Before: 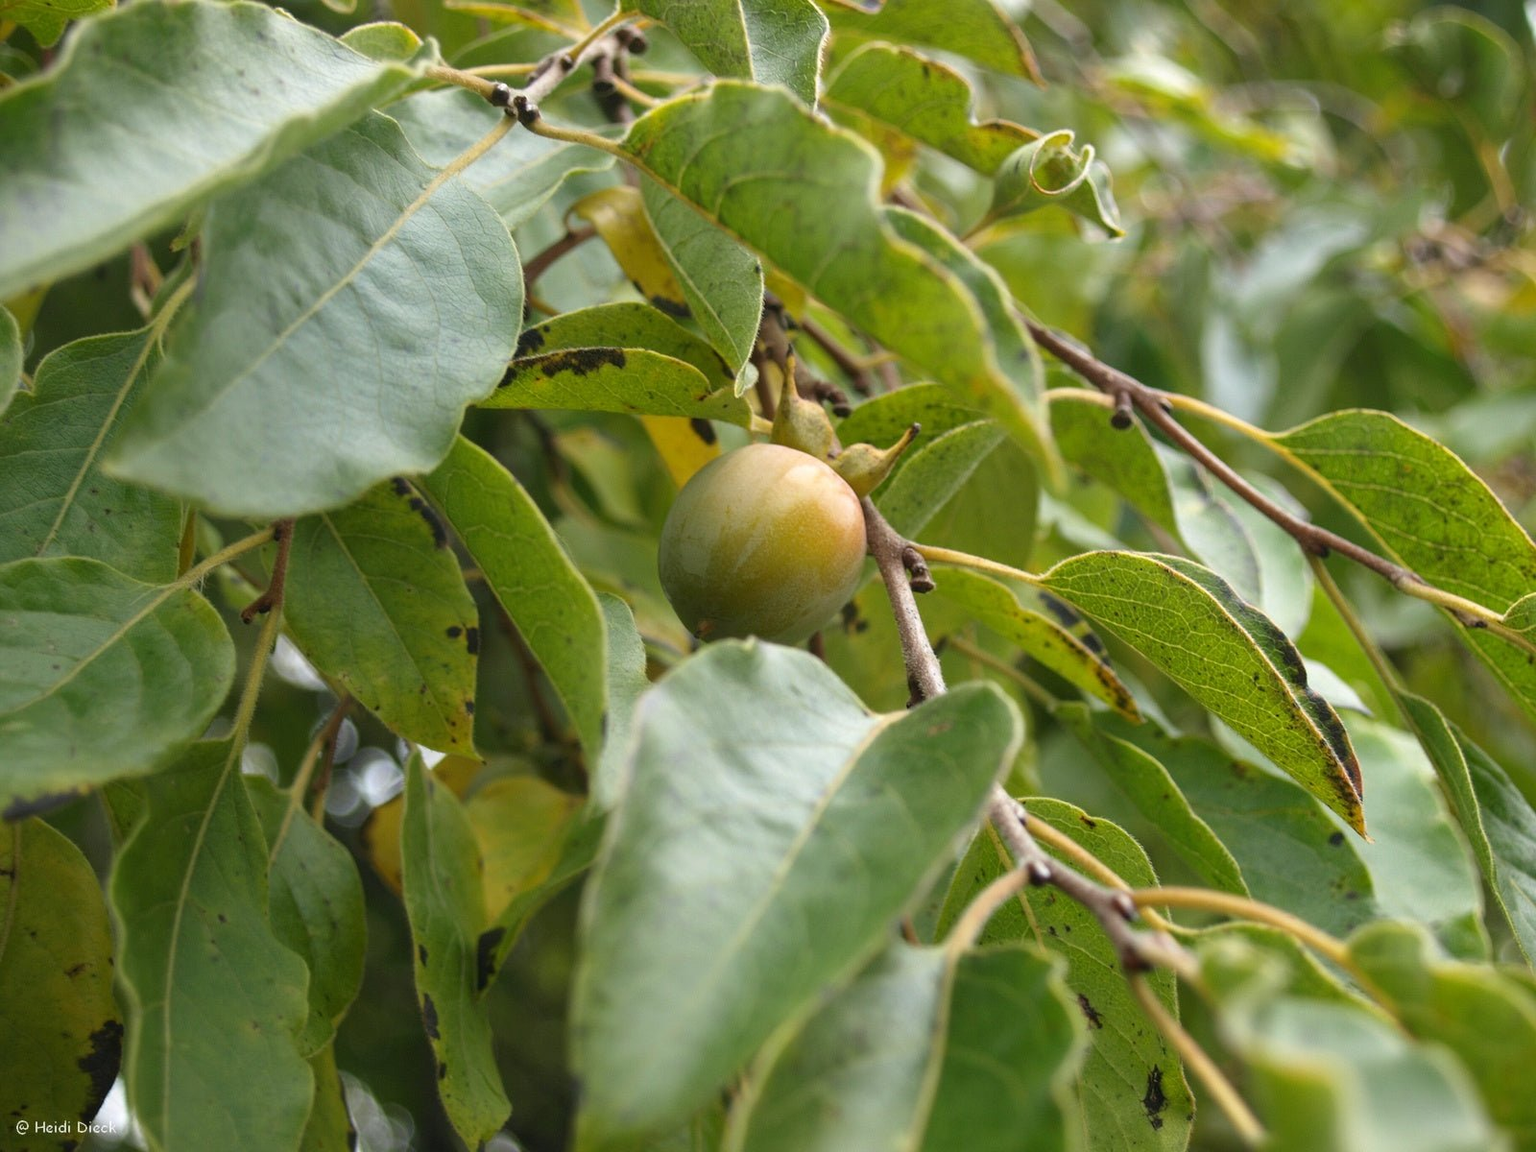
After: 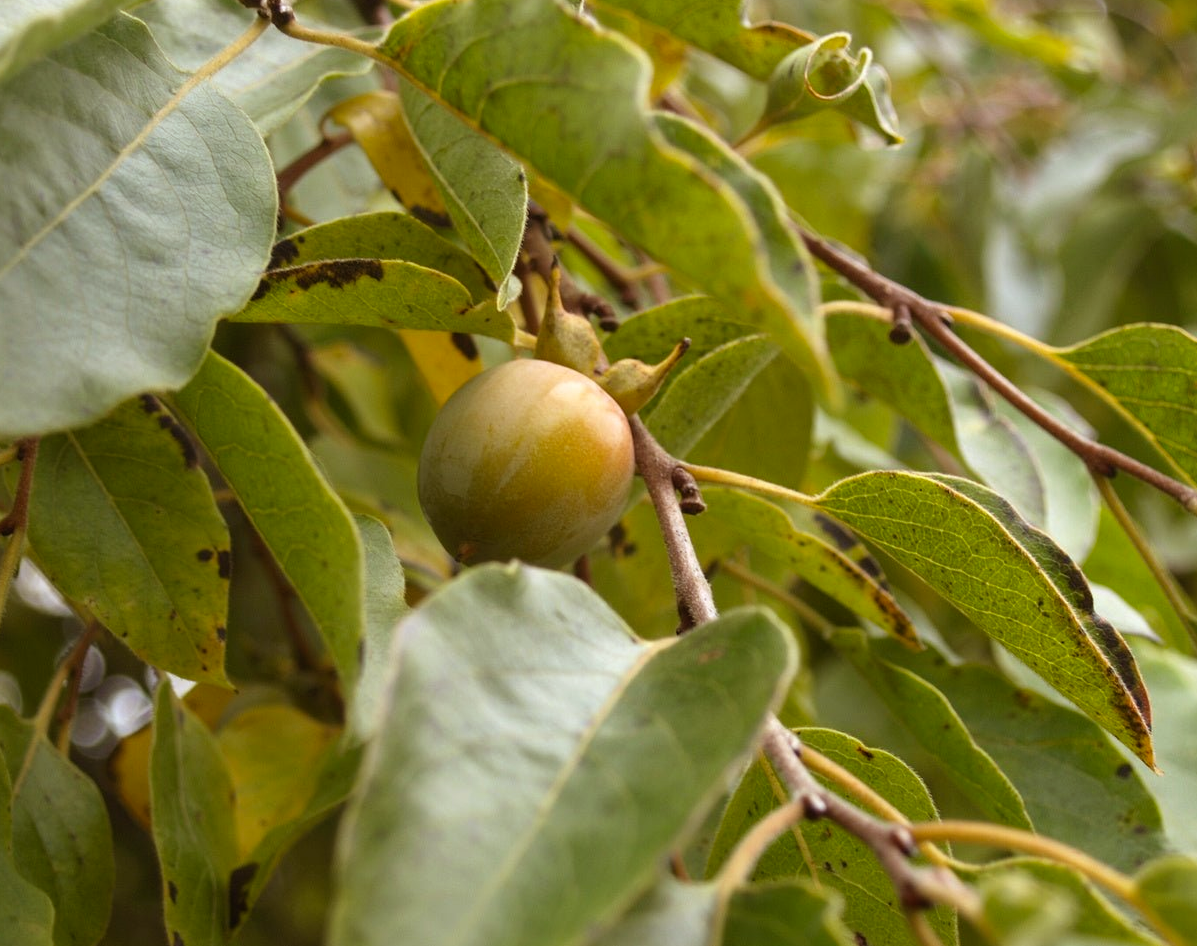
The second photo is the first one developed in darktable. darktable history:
crop: left 16.768%, top 8.653%, right 8.362%, bottom 12.485%
shadows and highlights: shadows 4.1, highlights -17.6, soften with gaussian
rgb levels: mode RGB, independent channels, levels [[0, 0.5, 1], [0, 0.521, 1], [0, 0.536, 1]]
